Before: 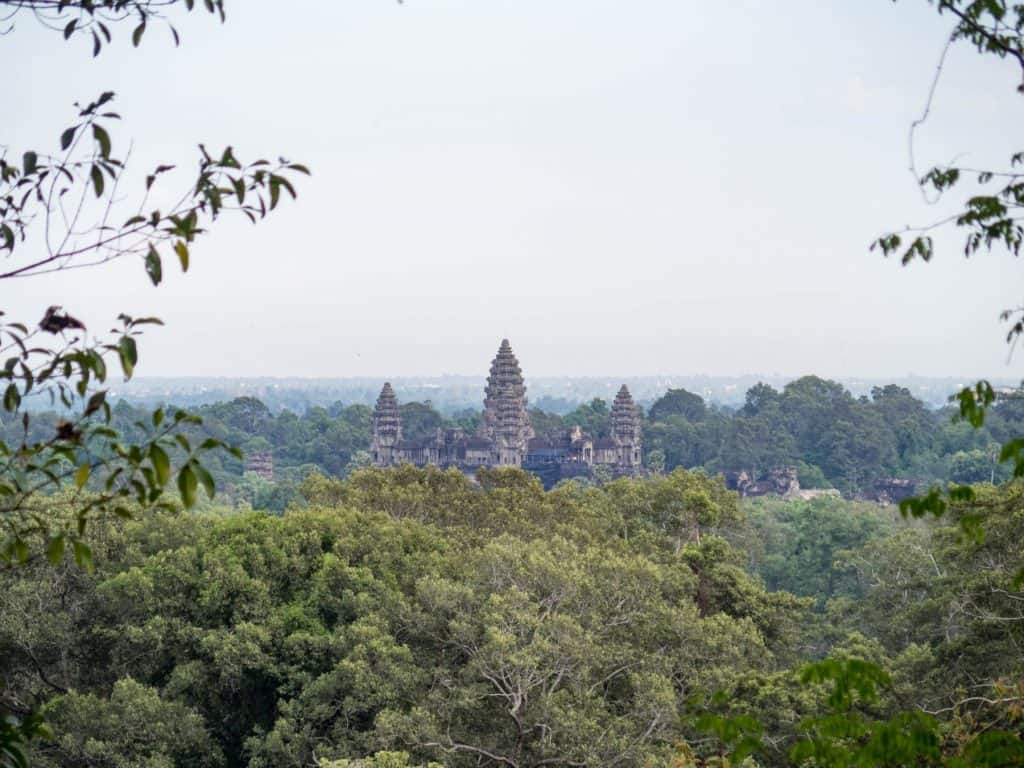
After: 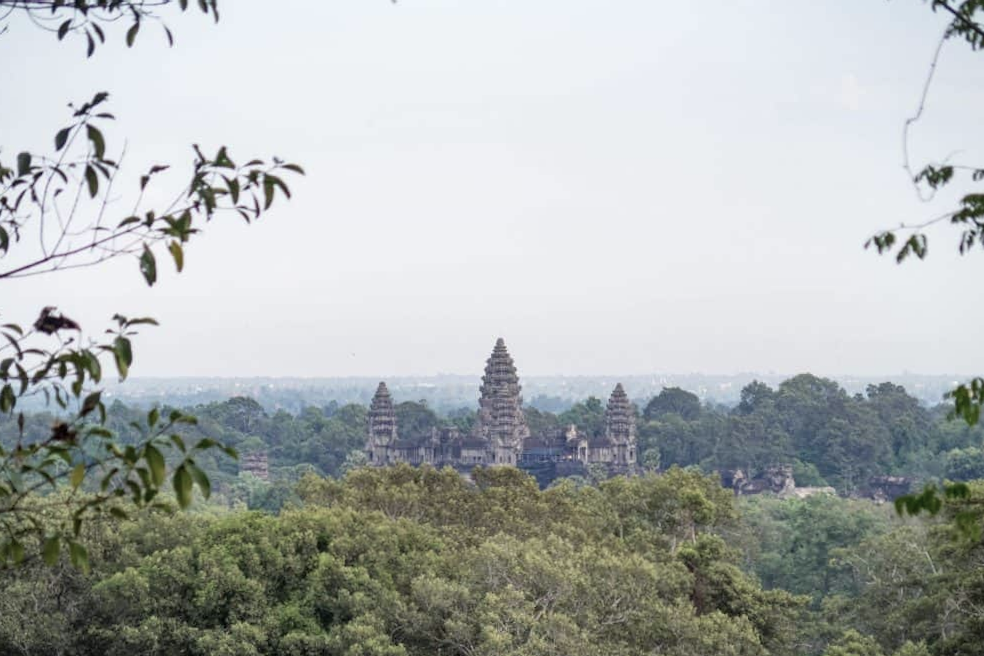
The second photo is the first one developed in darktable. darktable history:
color balance: input saturation 80.07%
crop and rotate: angle 0.2°, left 0.275%, right 3.127%, bottom 14.18%
